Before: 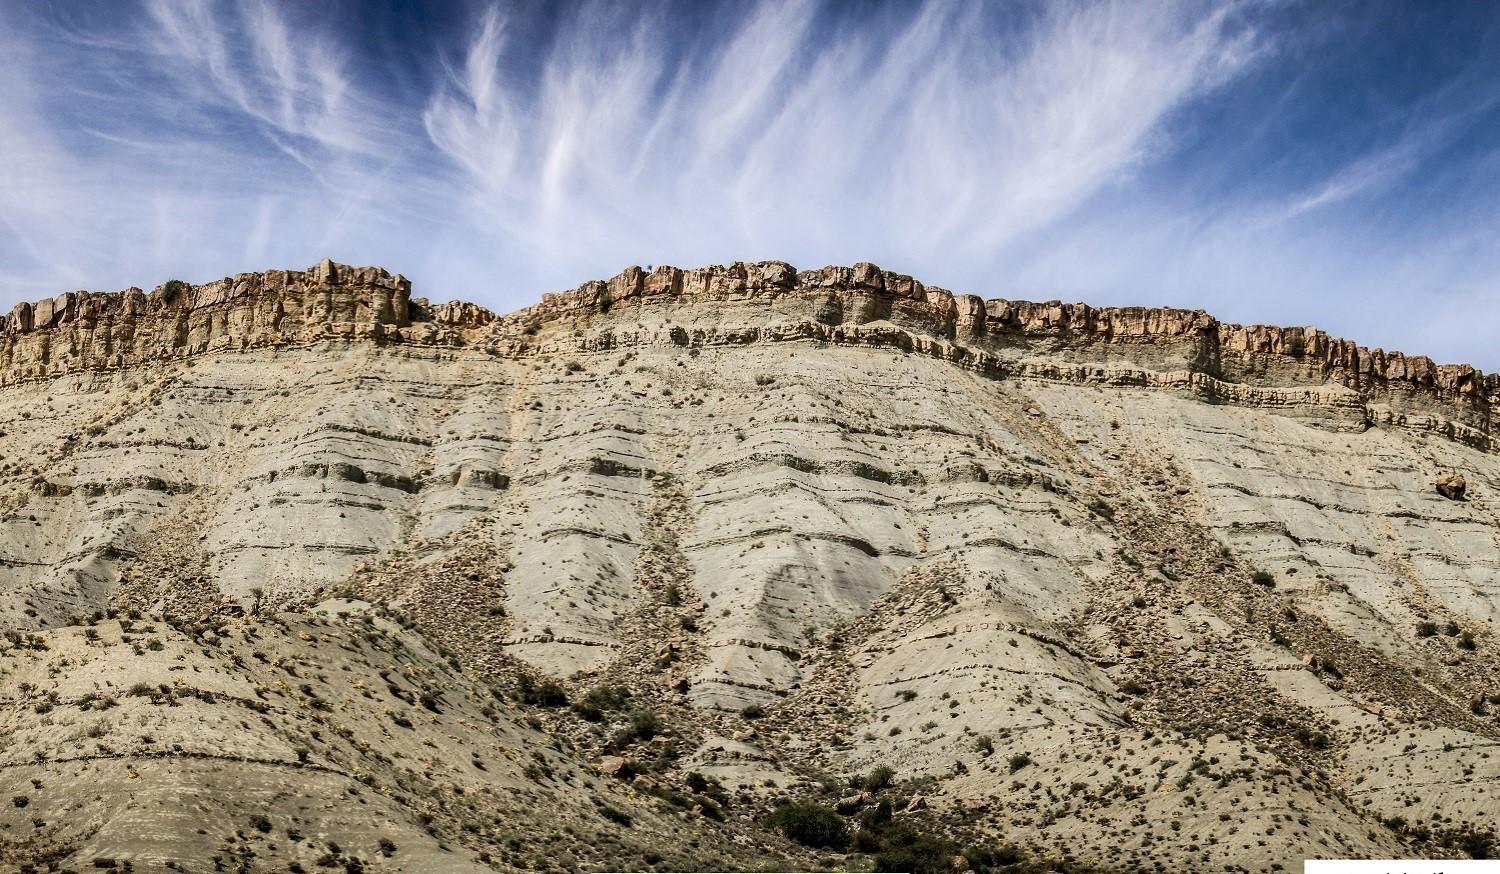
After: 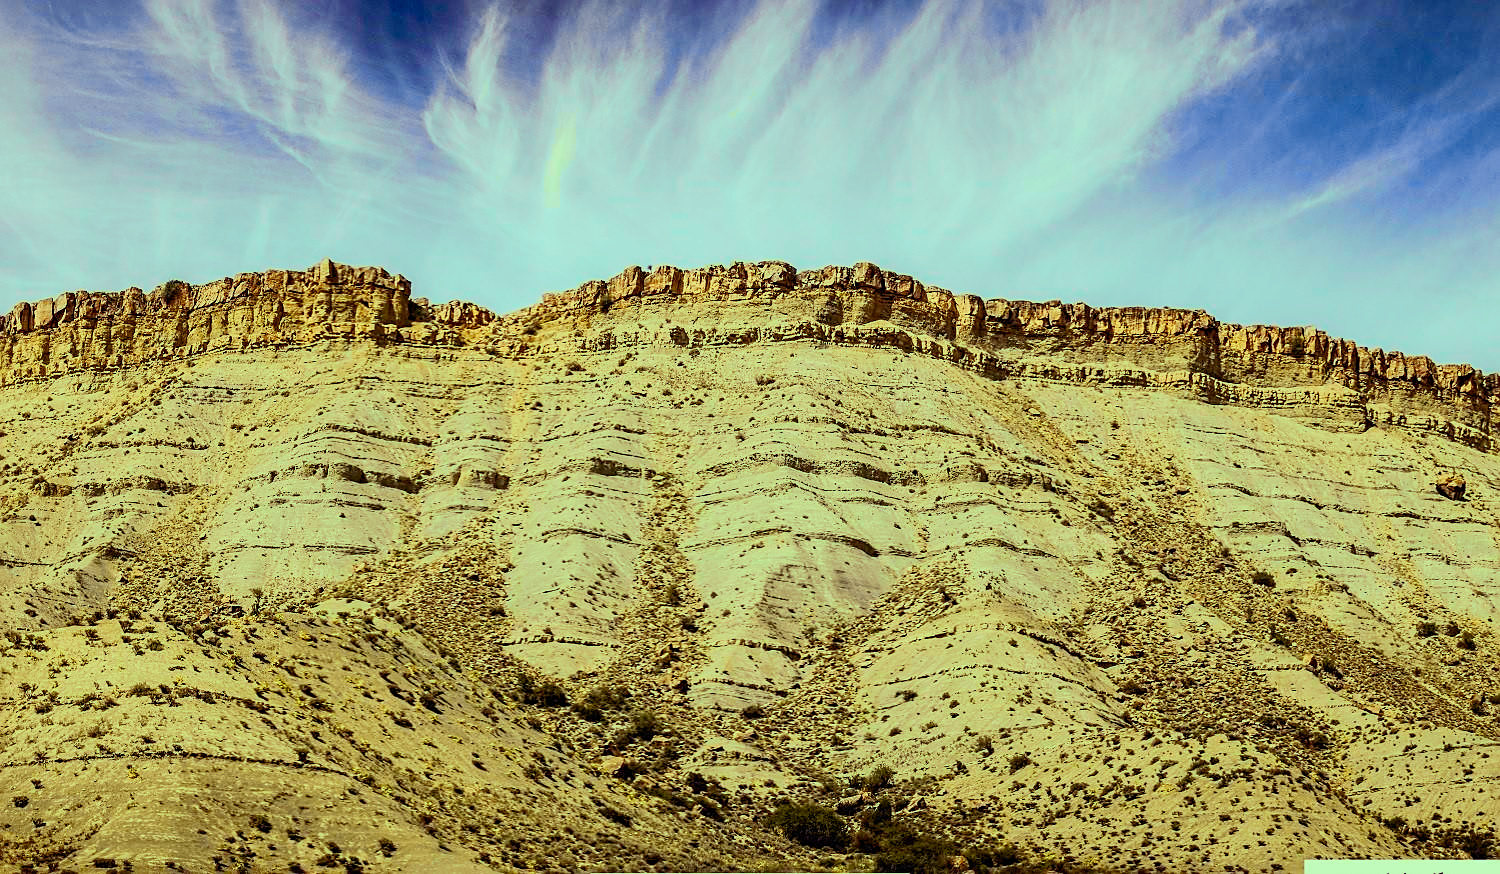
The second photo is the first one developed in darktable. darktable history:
color balance rgb: shadows lift › chroma 3.123%, shadows lift › hue 277.92°, power › chroma 1.531%, power › hue 28.67°, highlights gain › luminance 15.208%, highlights gain › chroma 7.056%, highlights gain › hue 126.84°, linear chroma grading › global chroma 8.671%, perceptual saturation grading › global saturation 25.836%, contrast -19.351%
sharpen: on, module defaults
tone curve: curves: ch0 [(0, 0) (0.071, 0.047) (0.266, 0.26) (0.483, 0.554) (0.753, 0.811) (1, 0.983)]; ch1 [(0, 0) (0.346, 0.307) (0.408, 0.387) (0.463, 0.465) (0.482, 0.493) (0.502, 0.499) (0.517, 0.502) (0.55, 0.548) (0.597, 0.61) (0.651, 0.698) (1, 1)]; ch2 [(0, 0) (0.346, 0.34) (0.434, 0.46) (0.485, 0.494) (0.5, 0.498) (0.517, 0.506) (0.526, 0.545) (0.583, 0.61) (0.625, 0.659) (1, 1)], color space Lab, independent channels, preserve colors none
